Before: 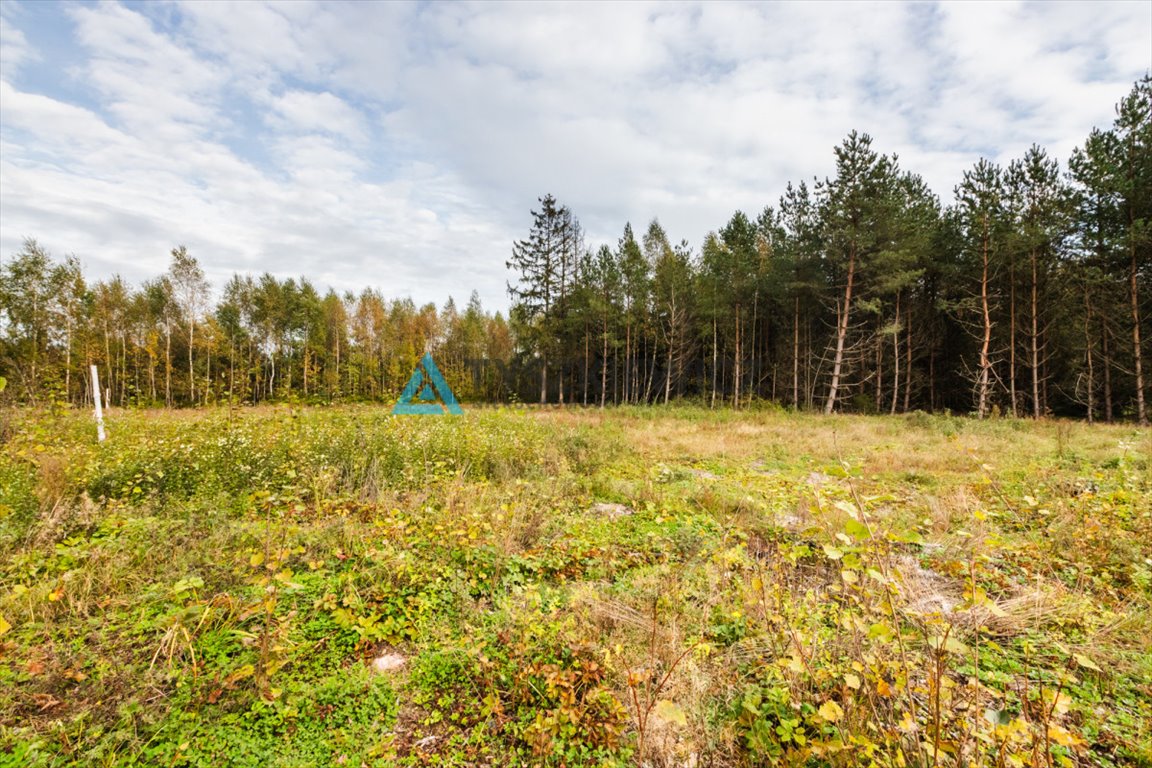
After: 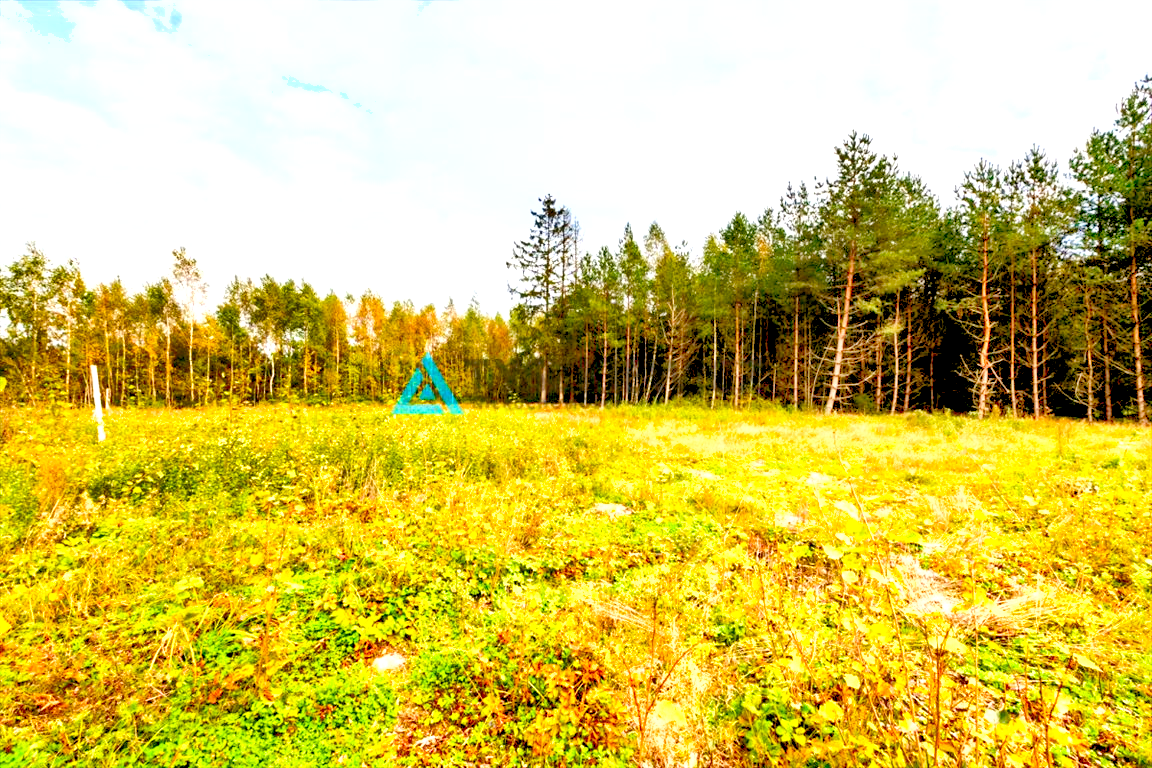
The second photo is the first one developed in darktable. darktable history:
shadows and highlights: shadows 32.45, highlights -45.79, compress 49.87%, soften with gaussian
exposure: black level correction 0.003, exposure 0.386 EV, compensate highlight preservation false
levels: levels [0.008, 0.318, 0.836]
color balance rgb: power › chroma 0.264%, power › hue 60.47°, global offset › luminance -0.892%, perceptual saturation grading › global saturation 25.775%
